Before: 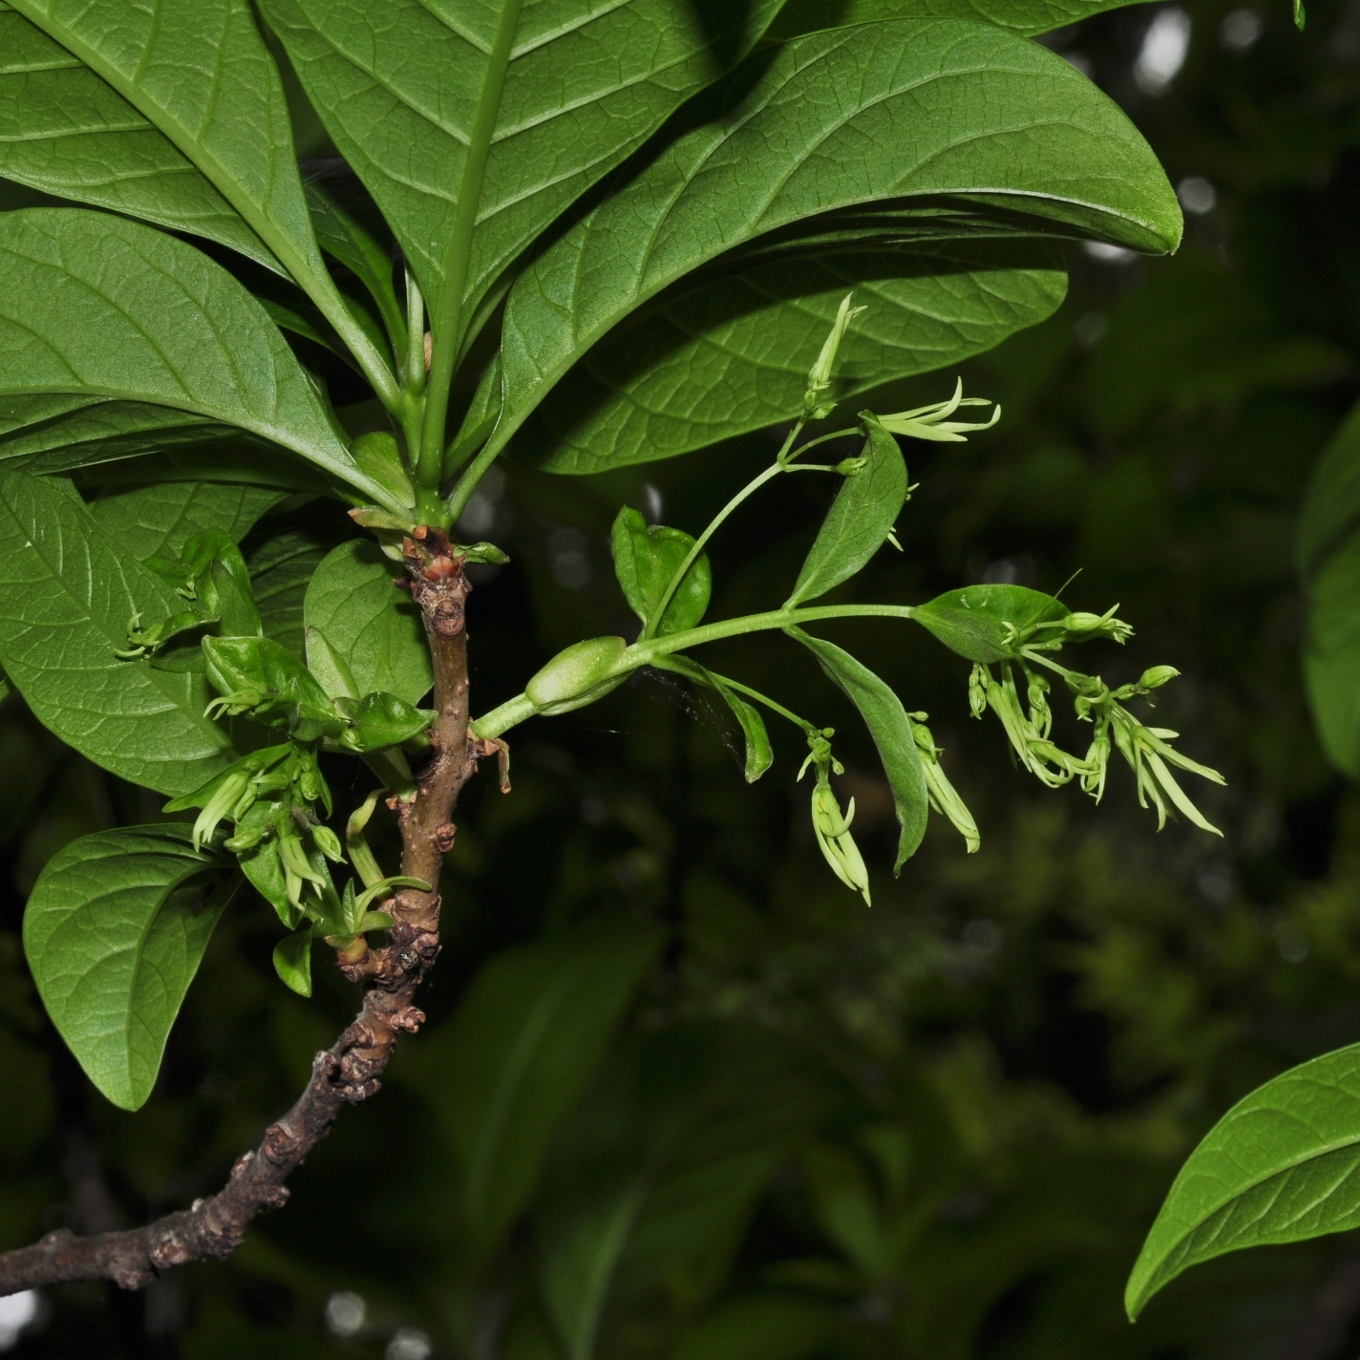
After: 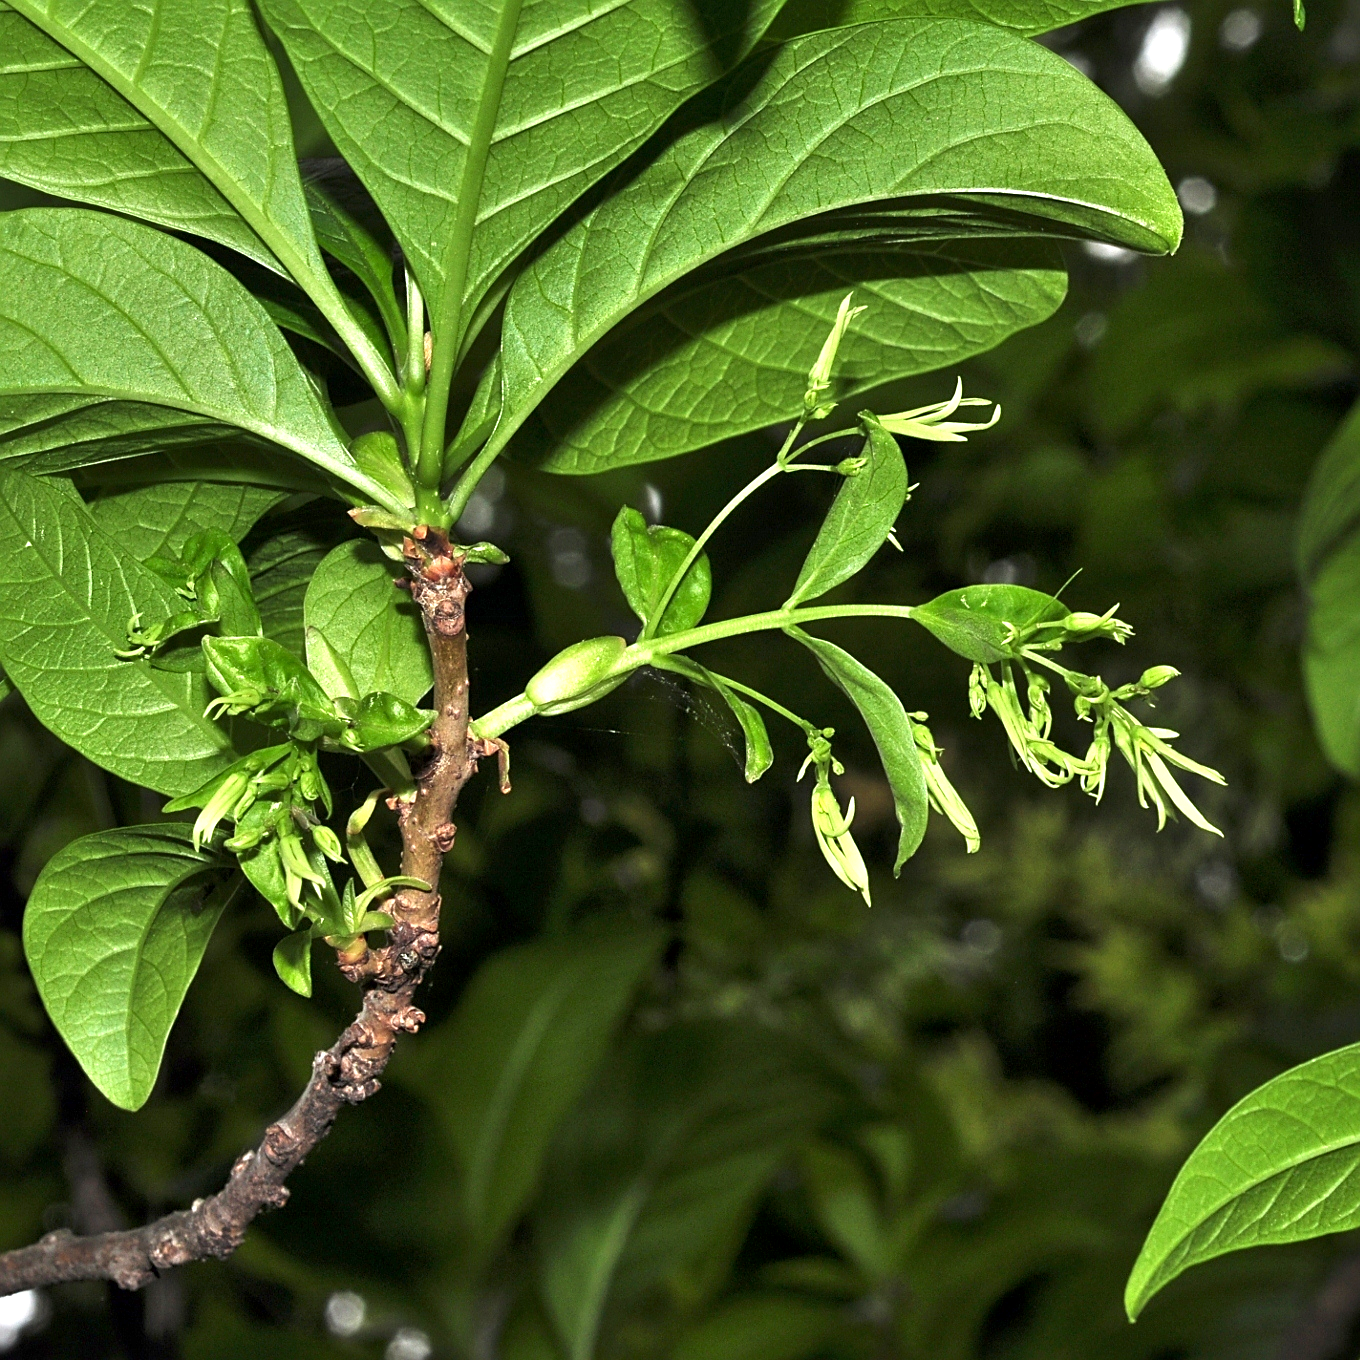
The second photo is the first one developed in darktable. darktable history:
sharpen: on, module defaults
local contrast: mode bilateral grid, contrast 20, coarseness 50, detail 129%, midtone range 0.2
exposure: exposure 1.163 EV, compensate highlight preservation false
